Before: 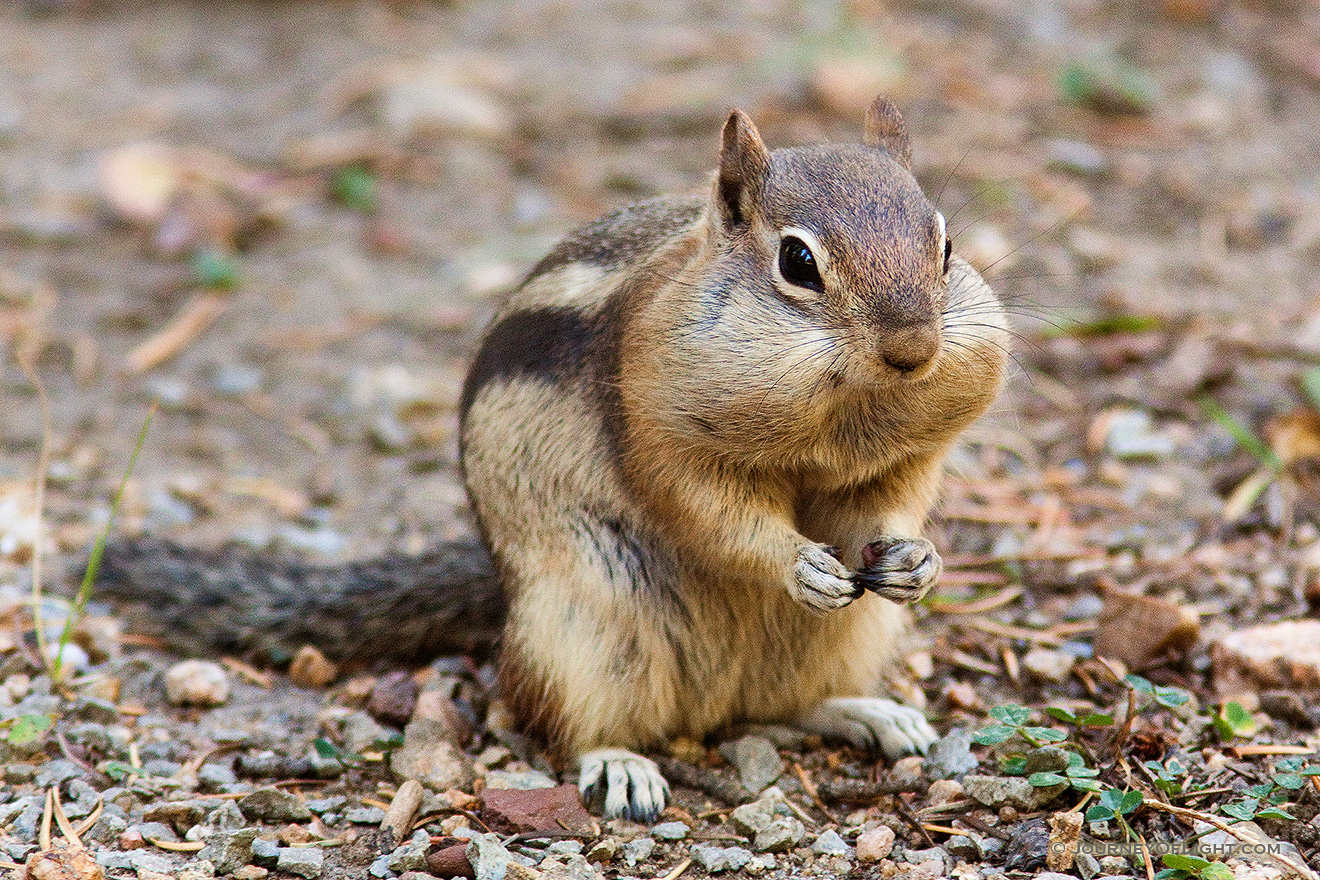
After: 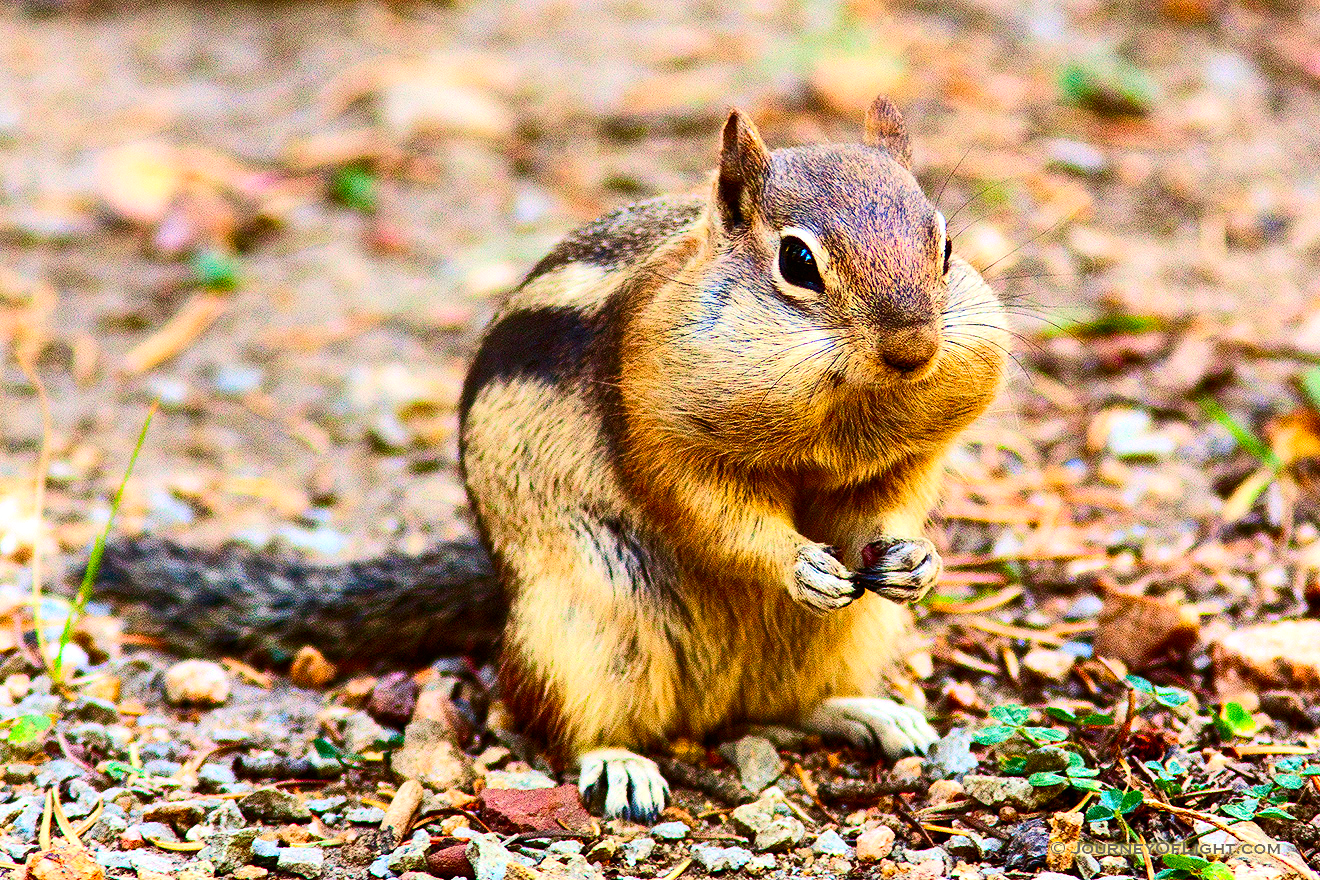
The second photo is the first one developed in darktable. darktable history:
tone equalizer: -8 EV -0.417 EV, -7 EV -0.389 EV, -6 EV -0.333 EV, -5 EV -0.222 EV, -3 EV 0.222 EV, -2 EV 0.333 EV, -1 EV 0.389 EV, +0 EV 0.417 EV, edges refinement/feathering 500, mask exposure compensation -1.57 EV, preserve details no
contrast brightness saturation: contrast 0.26, brightness 0.02, saturation 0.87
color correction: highlights a* 0.816, highlights b* 2.78, saturation 1.1
